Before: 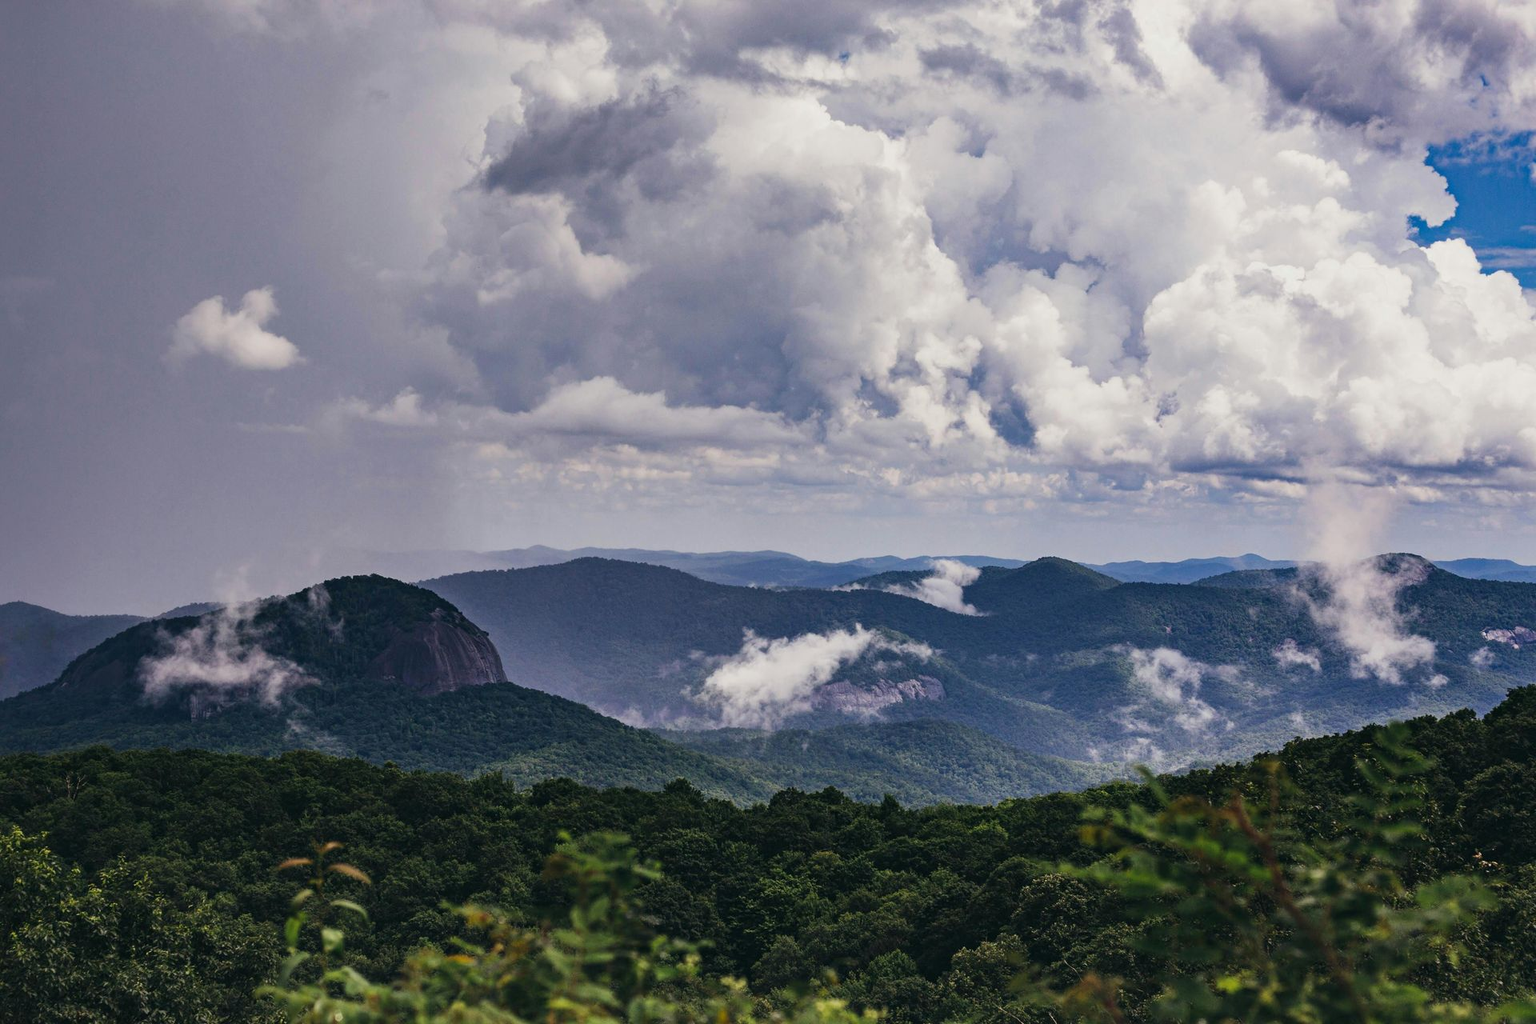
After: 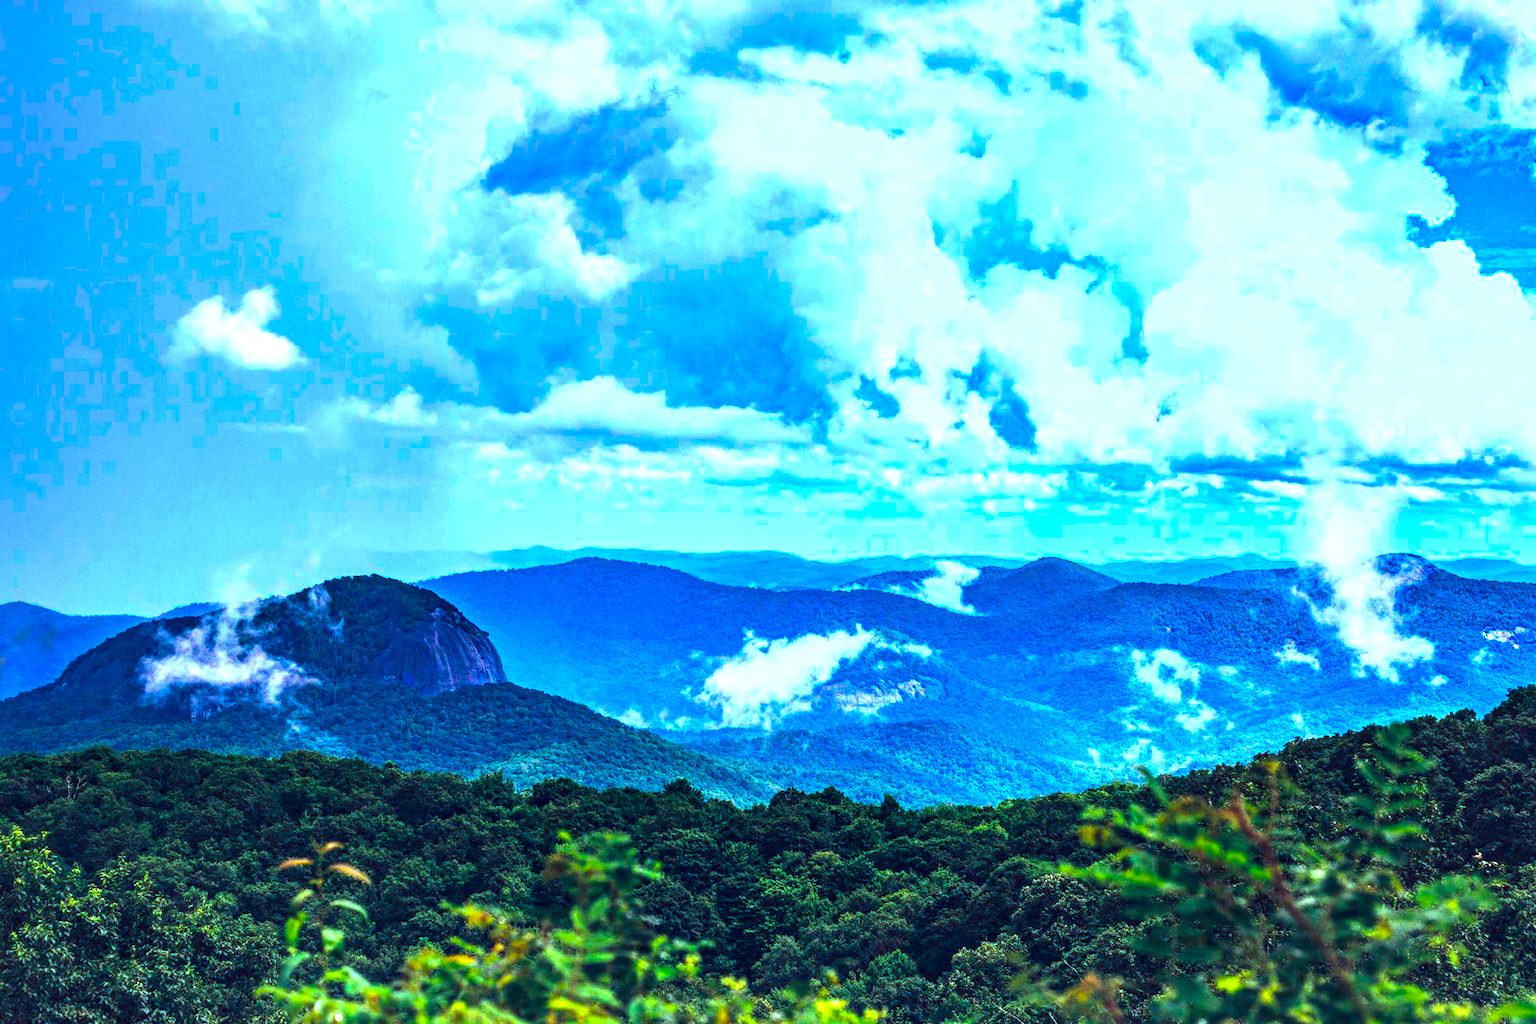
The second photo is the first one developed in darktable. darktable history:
color balance rgb: global offset › chroma 0.284%, global offset › hue 318.09°, linear chroma grading › shadows 17.419%, linear chroma grading › highlights 60.449%, linear chroma grading › global chroma 49.526%, perceptual saturation grading › global saturation -0.008%, global vibrance 16.072%, saturation formula JzAzBz (2021)
exposure: black level correction 0, exposure 1.388 EV, compensate exposure bias true, compensate highlight preservation false
local contrast: highlights 60%, shadows 60%, detail 160%
color calibration: gray › normalize channels true, x 0.398, y 0.386, temperature 3698.39 K, gamut compression 0.018
